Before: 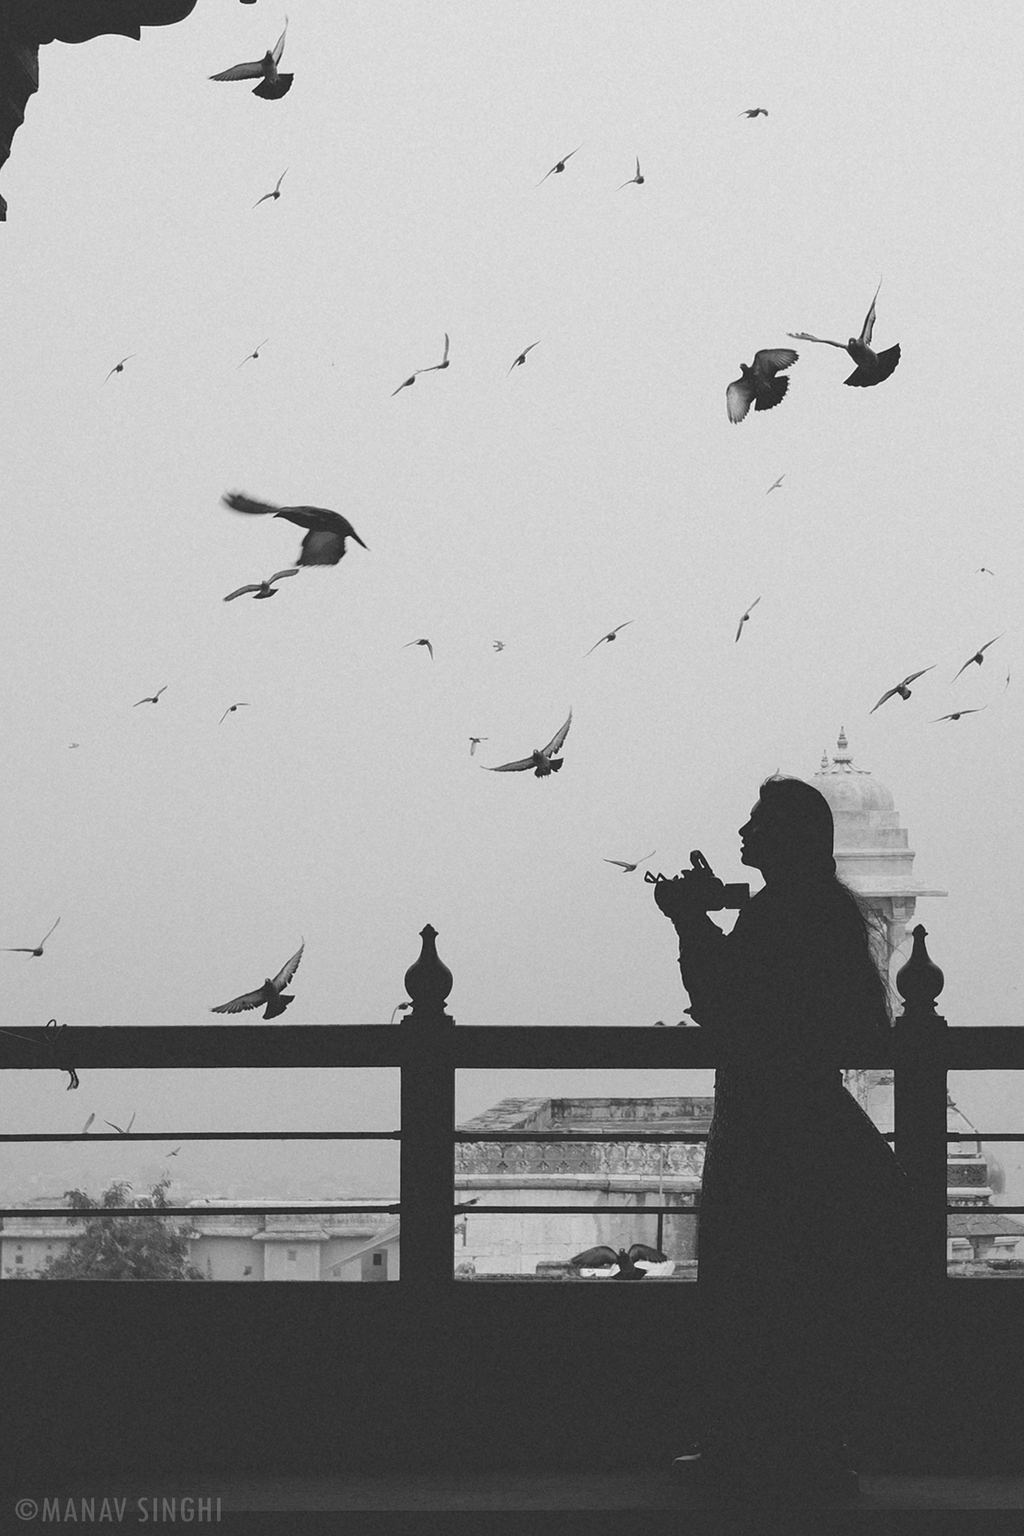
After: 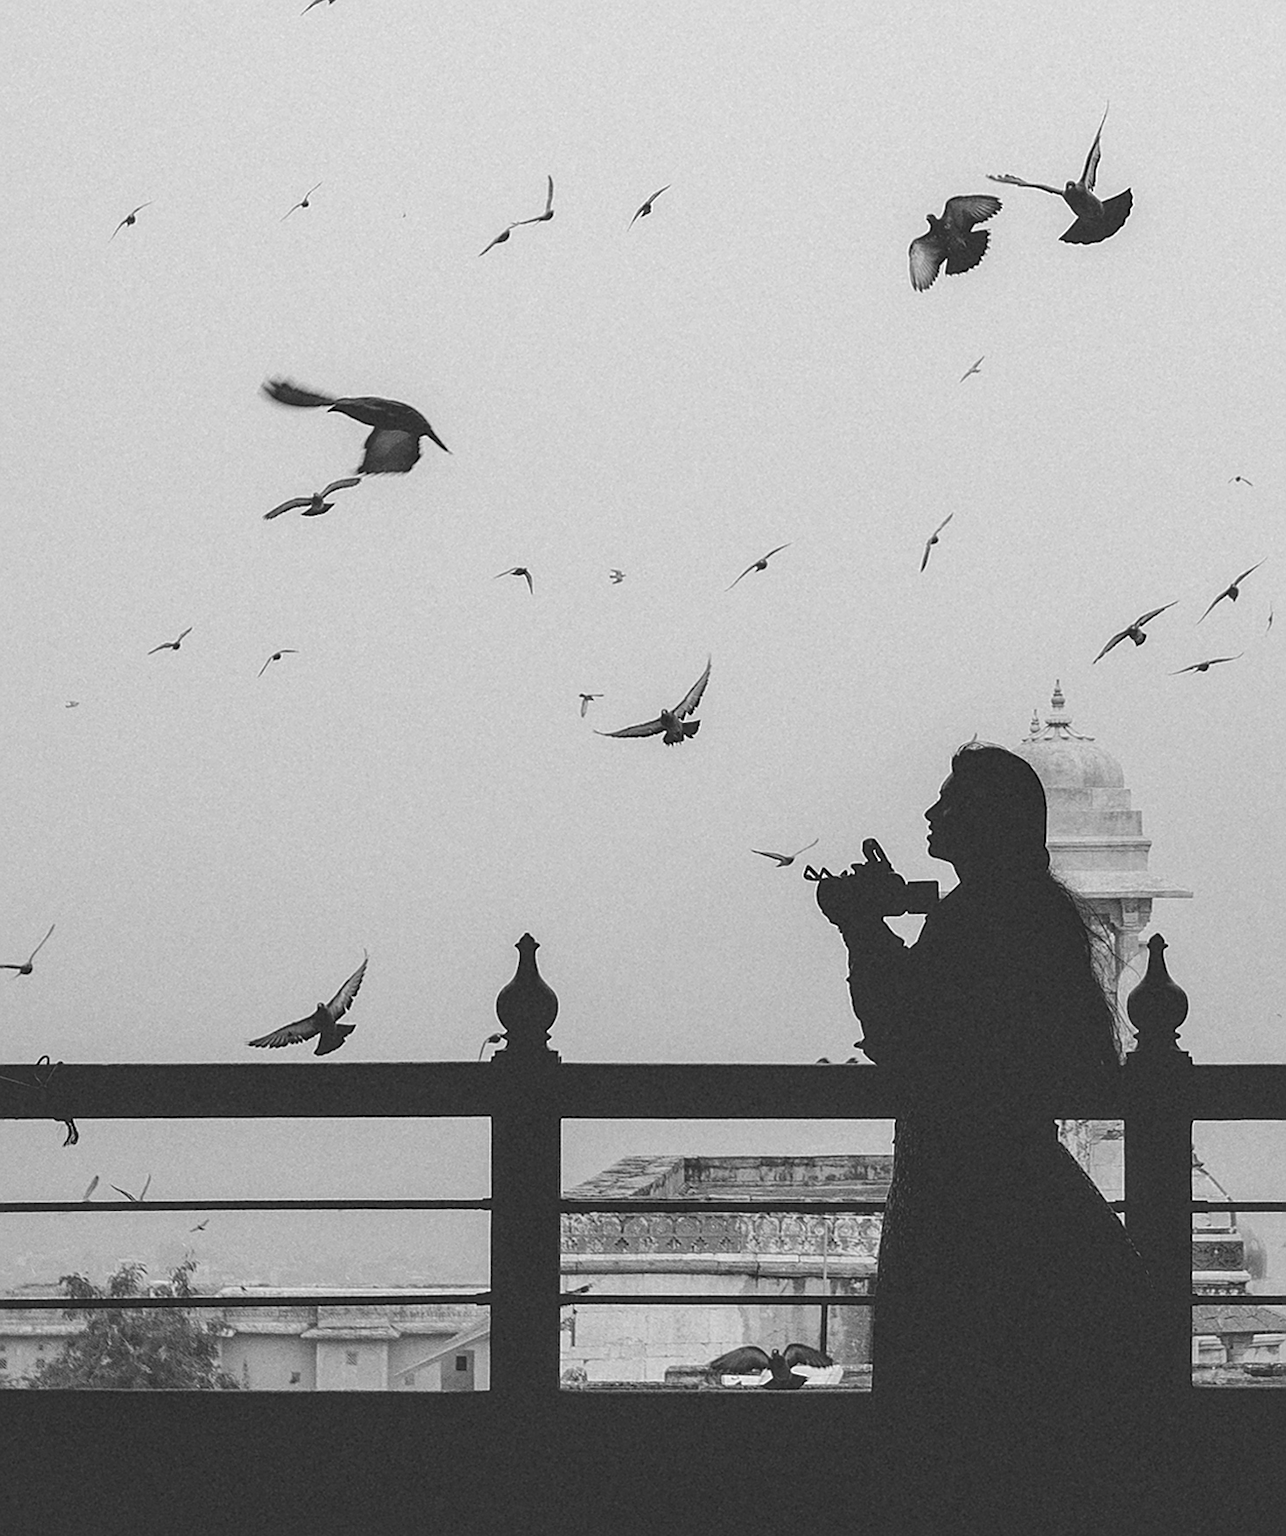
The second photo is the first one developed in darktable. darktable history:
local contrast: on, module defaults
sharpen: on, module defaults
crop and rotate: left 1.814%, top 12.818%, right 0.25%, bottom 9.225%
